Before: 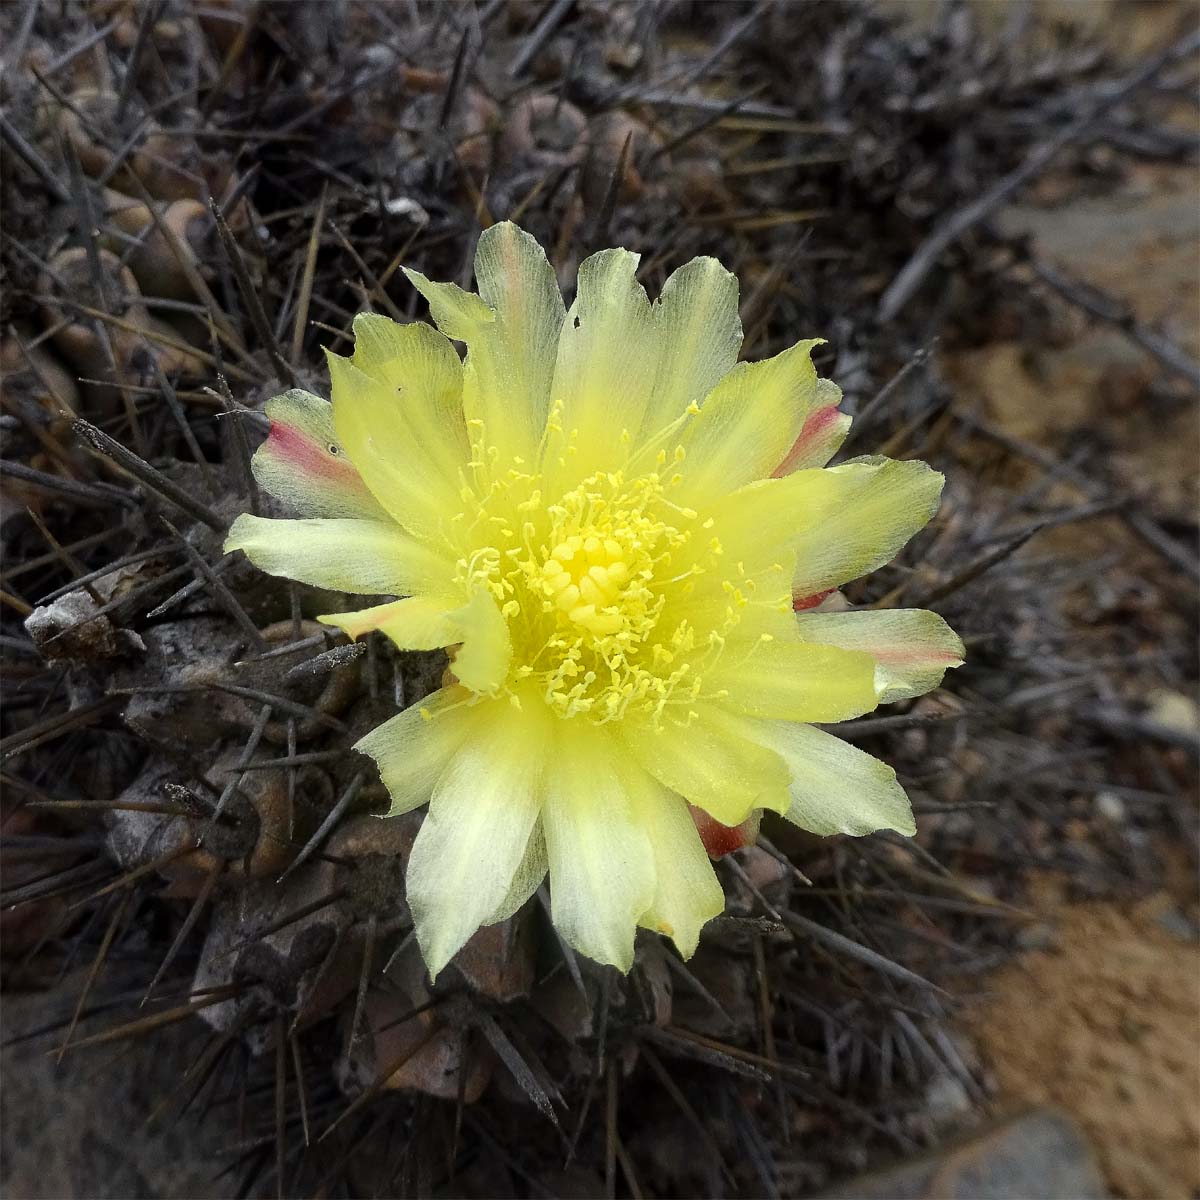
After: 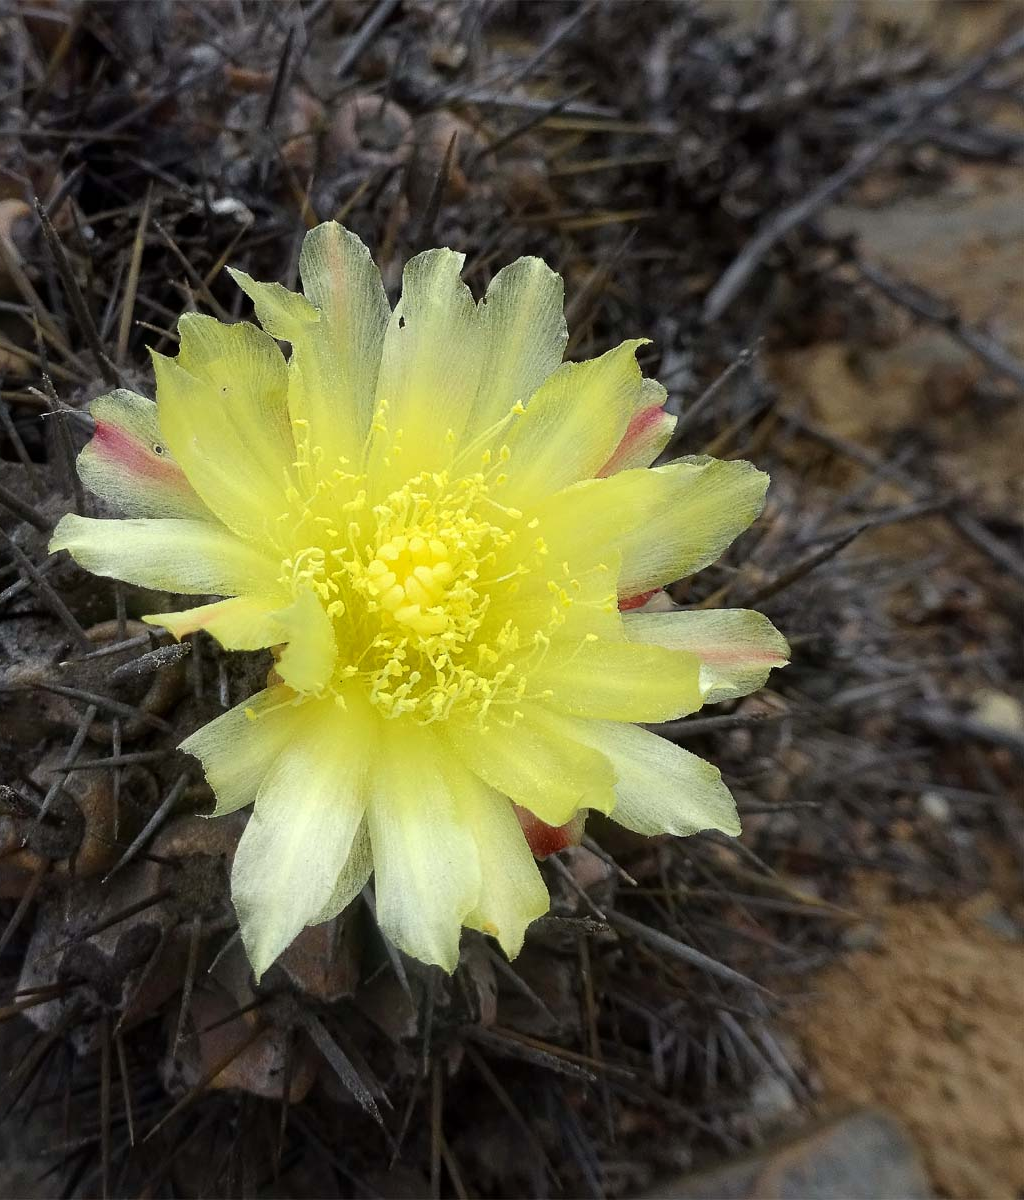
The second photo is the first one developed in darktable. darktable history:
crop and rotate: left 14.586%
